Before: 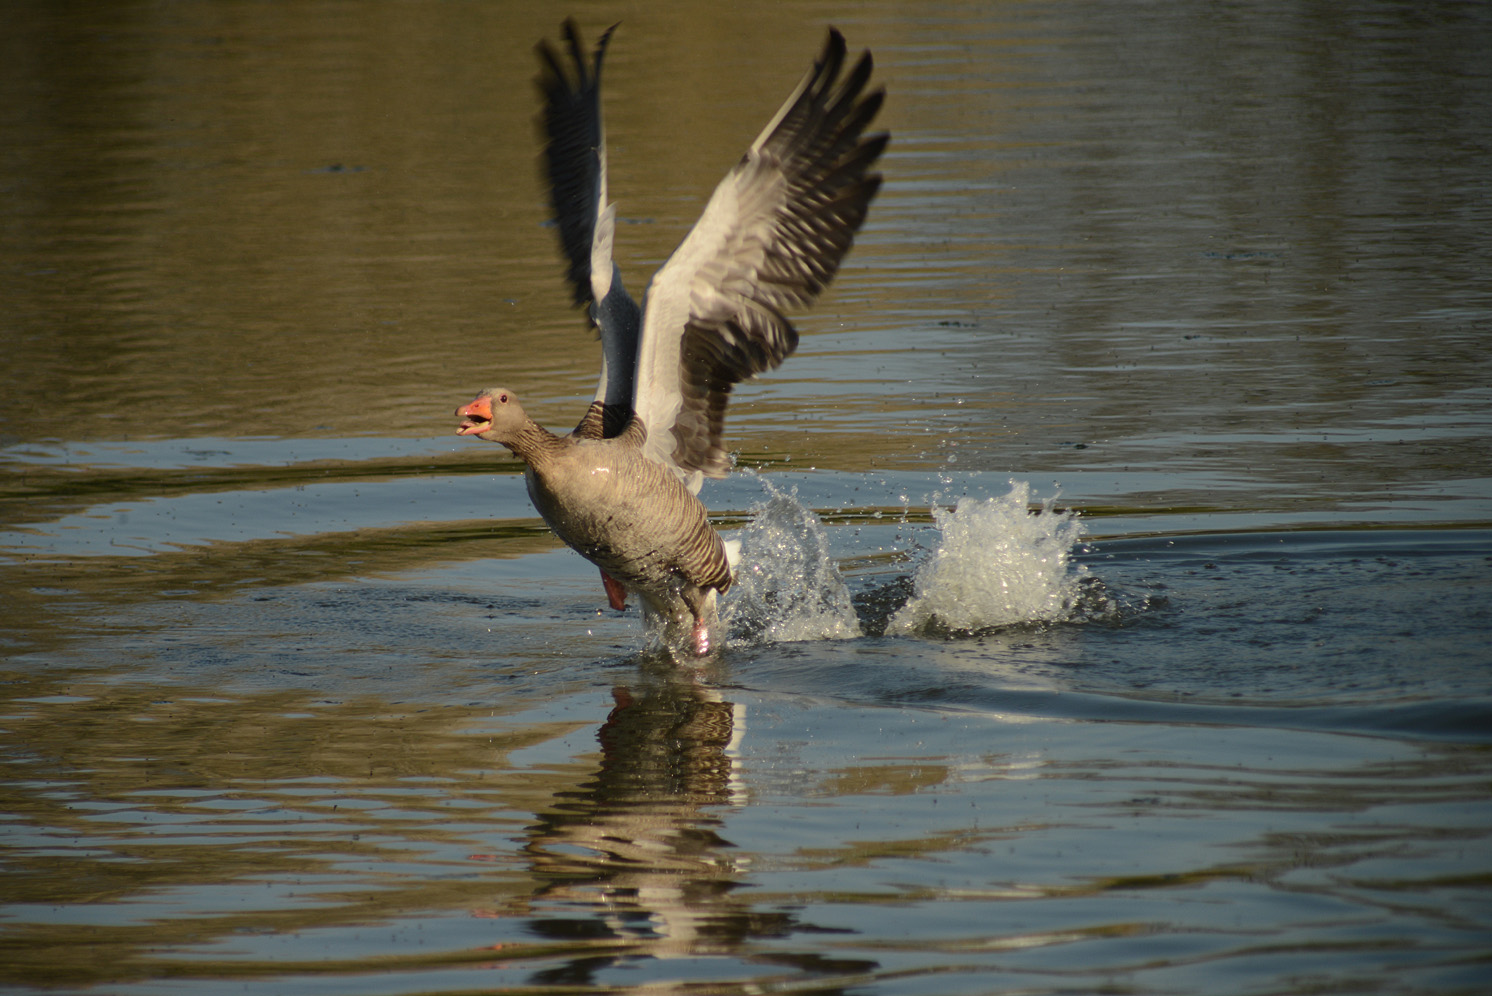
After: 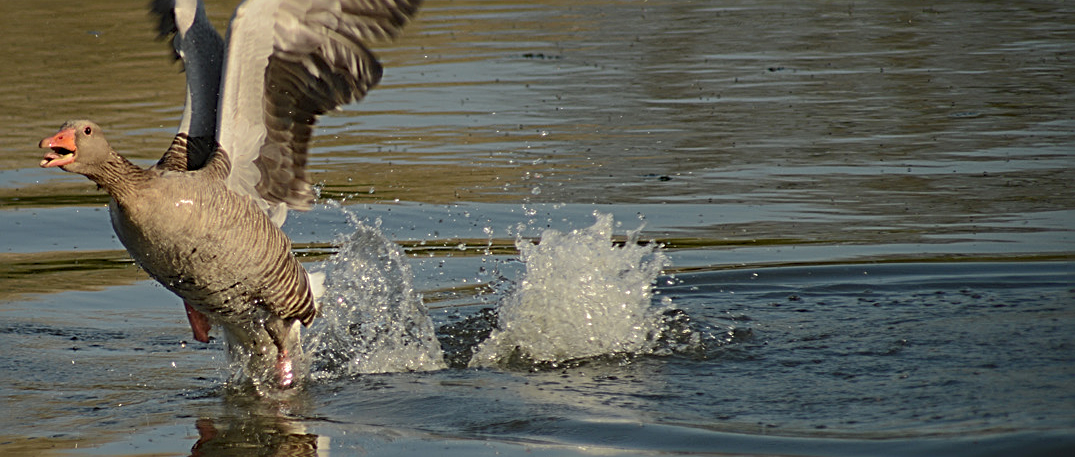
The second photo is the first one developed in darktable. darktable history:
sharpen: radius 3.025, amount 0.757
crop and rotate: left 27.938%, top 27.046%, bottom 27.046%
color balance rgb: contrast -10%
